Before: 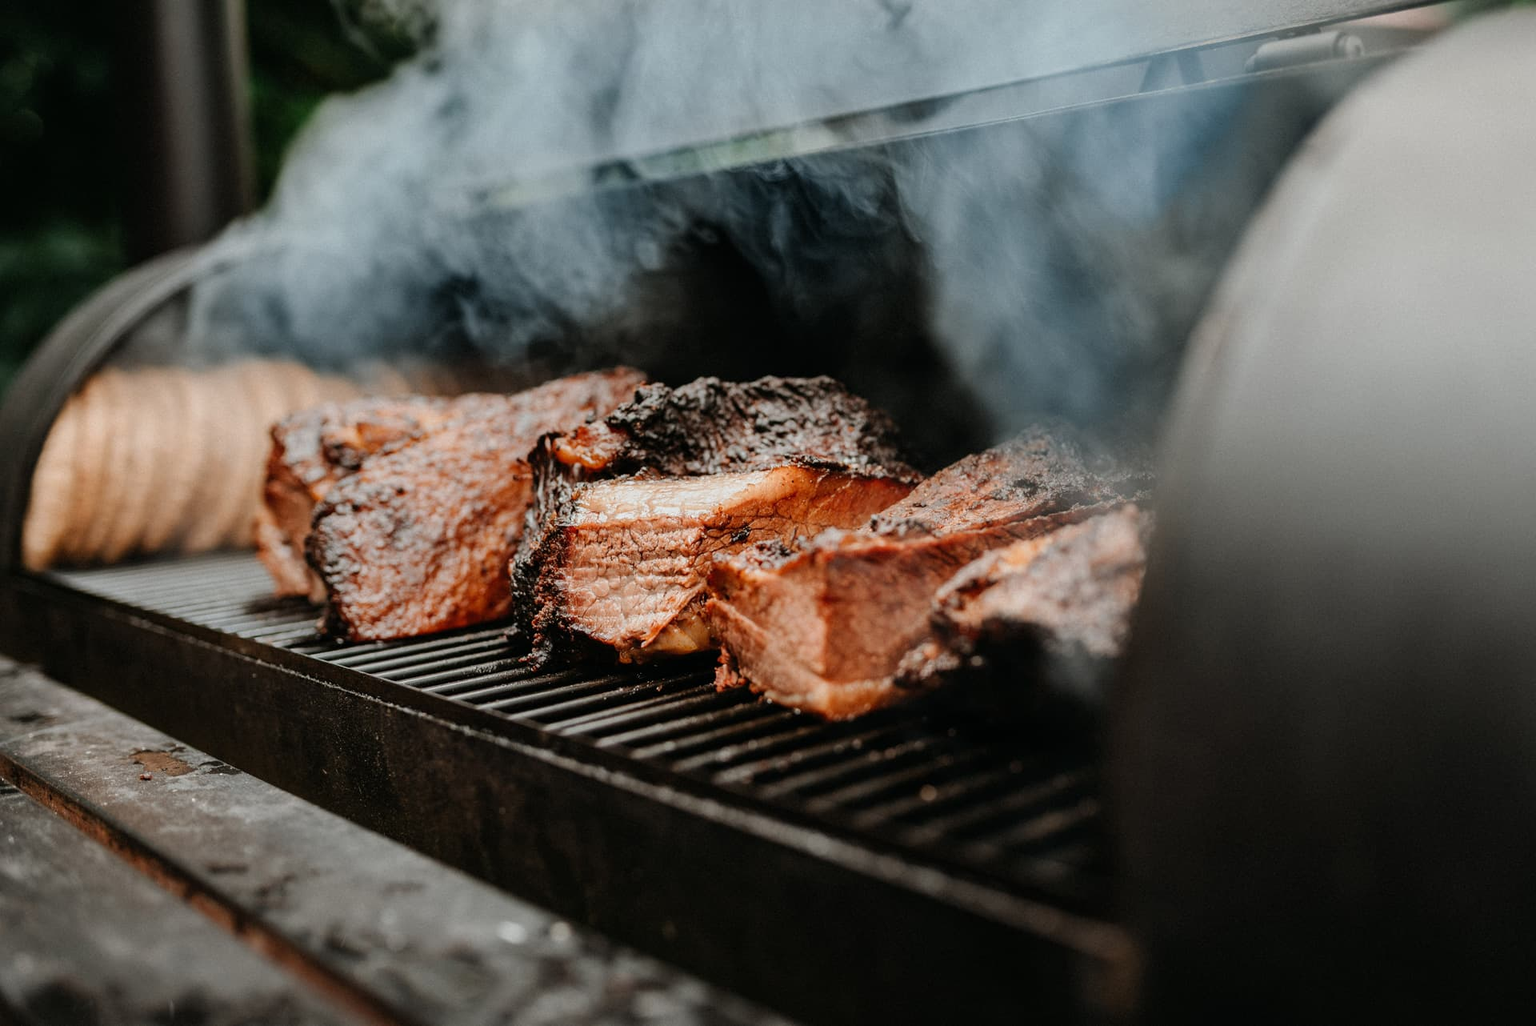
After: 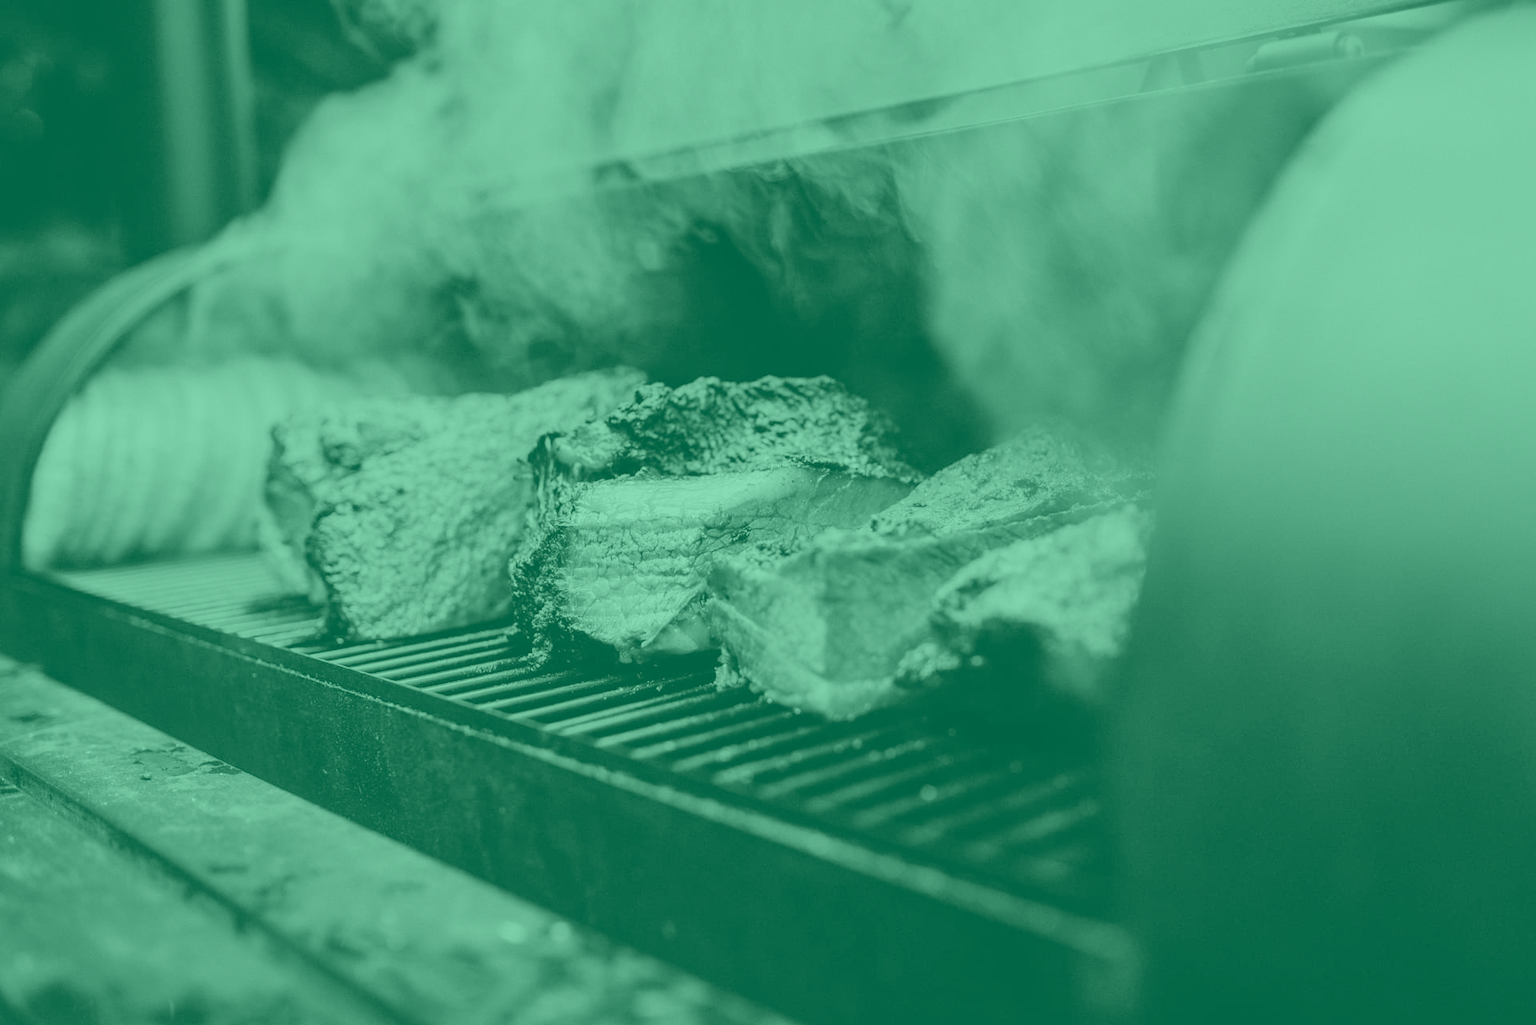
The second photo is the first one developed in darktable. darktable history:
contrast brightness saturation: contrast 0.07, brightness 0.18, saturation 0.4
colorize: hue 147.6°, saturation 65%, lightness 21.64%
